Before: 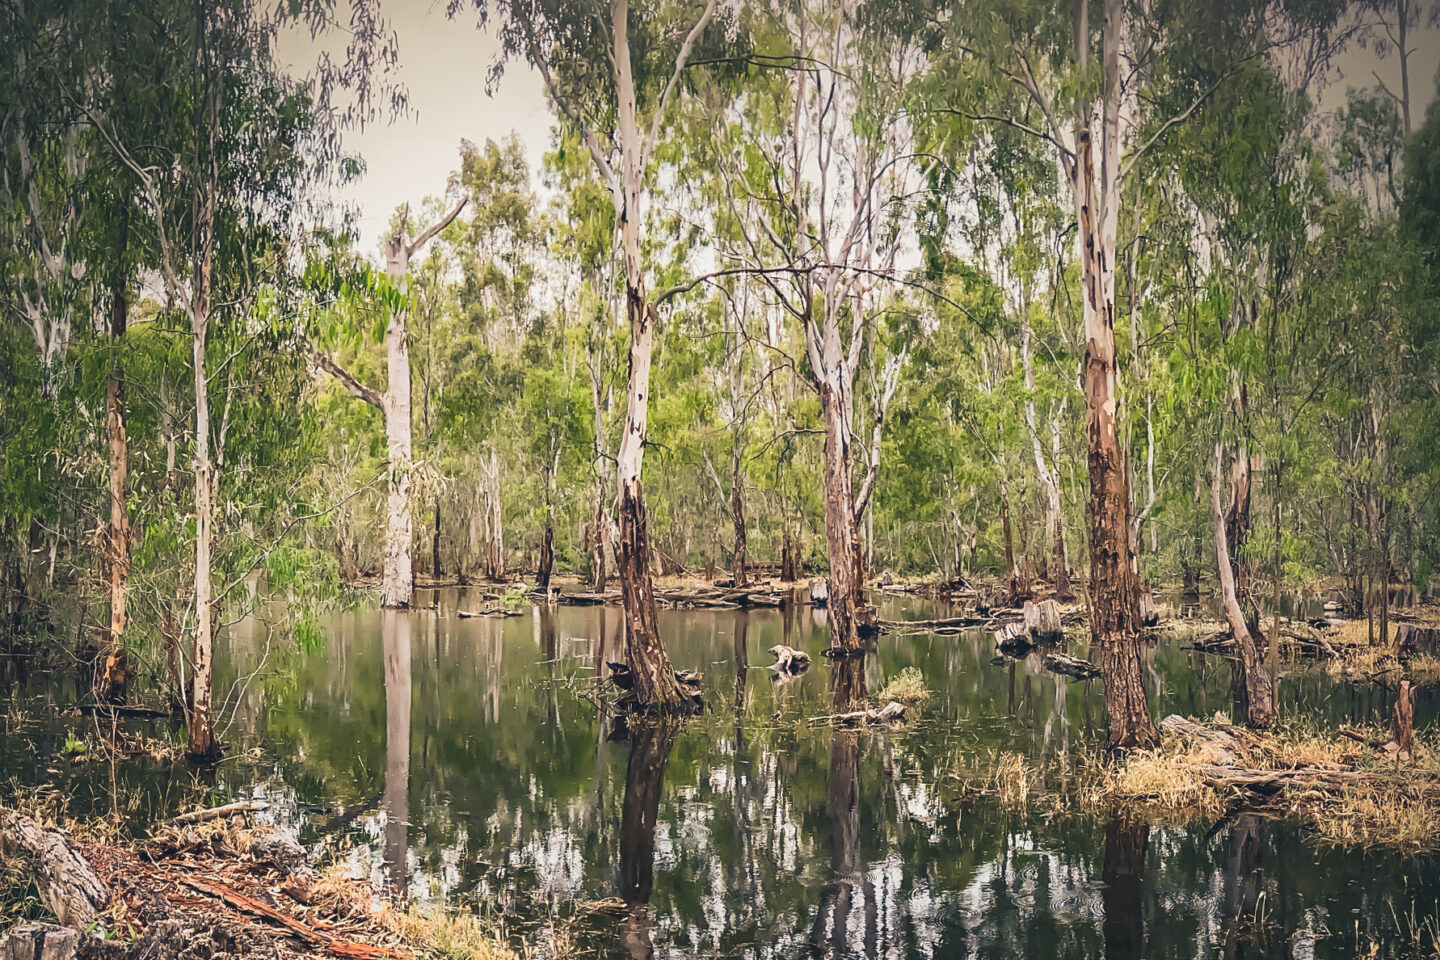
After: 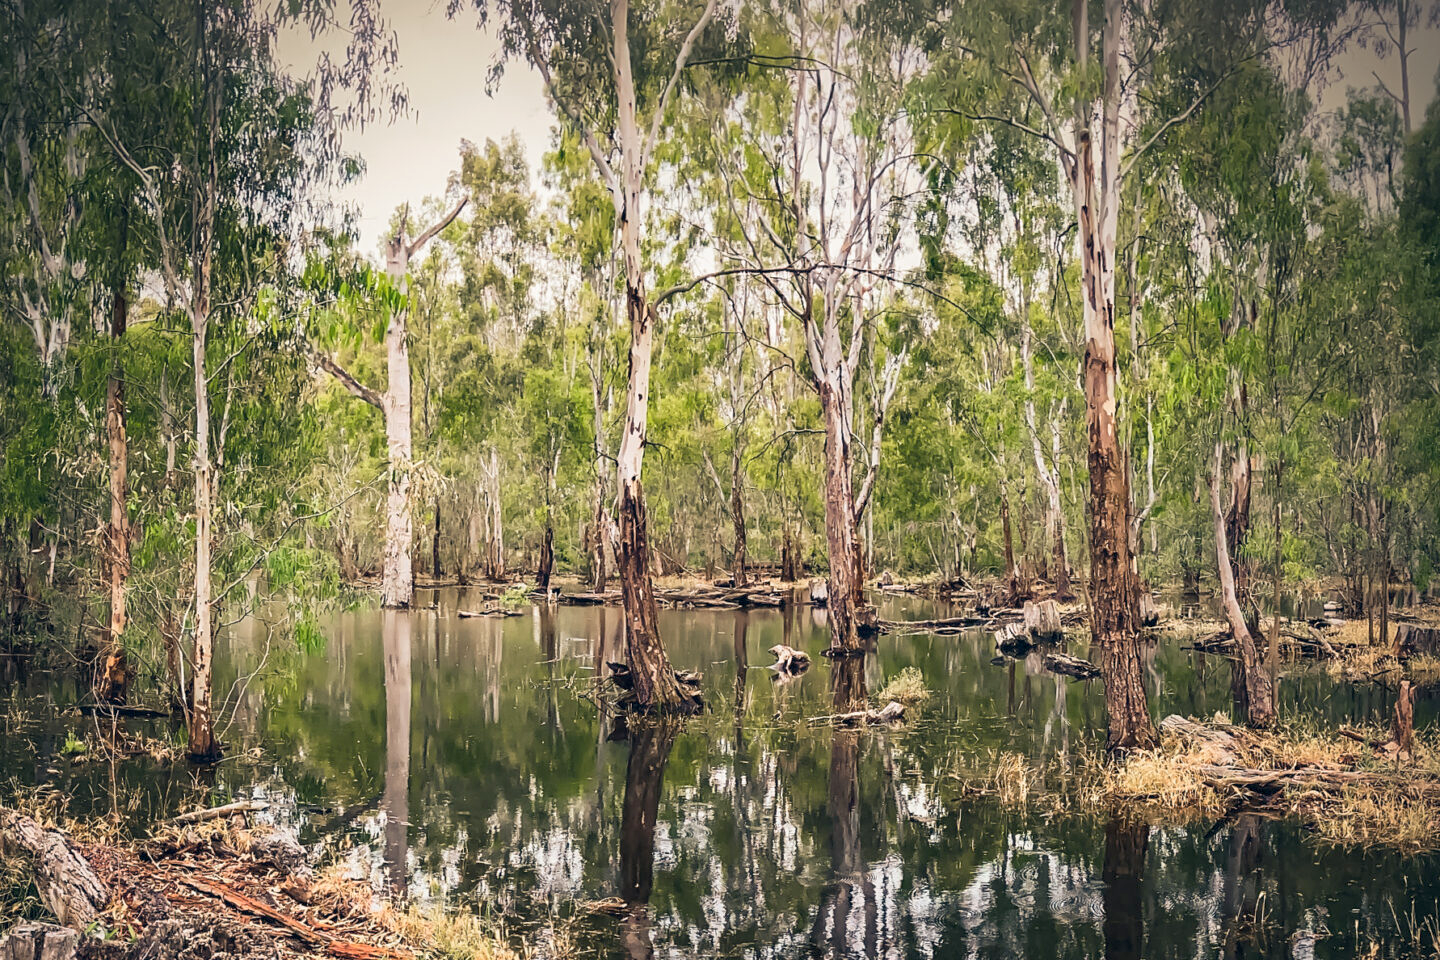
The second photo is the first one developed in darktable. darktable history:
exposure: black level correction 0.007, exposure 0.094 EV, compensate exposure bias true, compensate highlight preservation false
